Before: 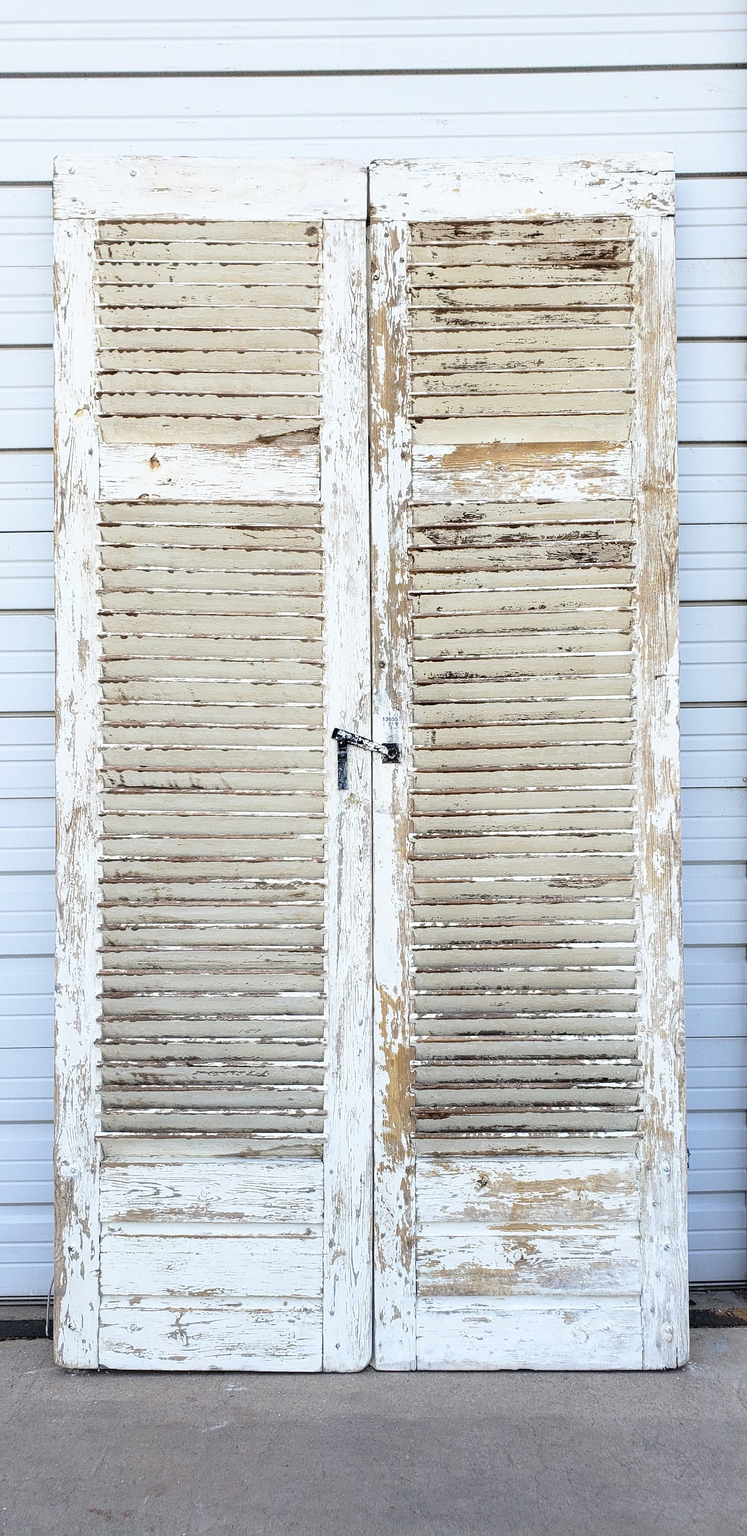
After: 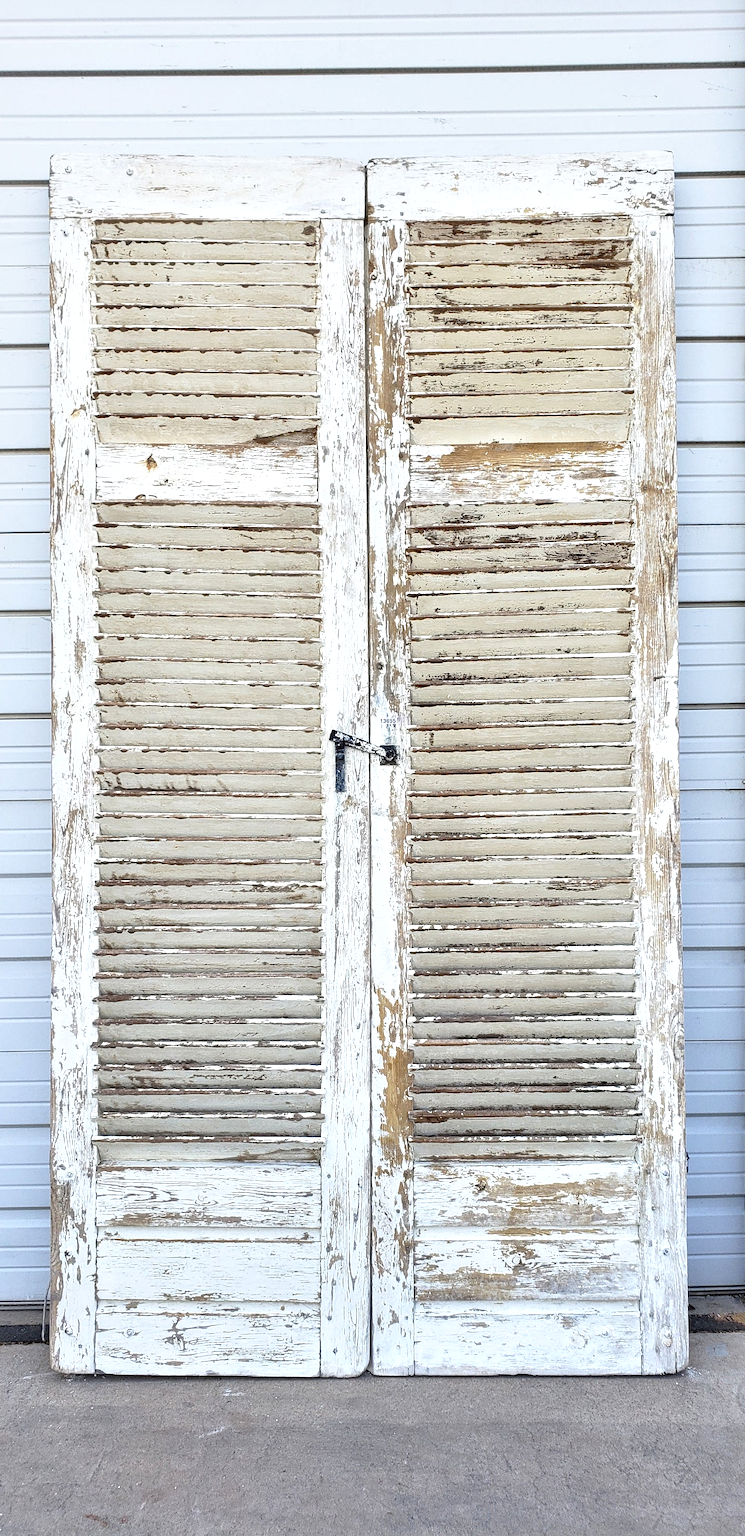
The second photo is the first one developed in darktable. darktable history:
tone equalizer: -7 EV 0.15 EV, -6 EV 0.6 EV, -5 EV 1.15 EV, -4 EV 1.33 EV, -3 EV 1.15 EV, -2 EV 0.6 EV, -1 EV 0.15 EV, mask exposure compensation -0.5 EV
crop and rotate: left 0.614%, top 0.179%, bottom 0.309%
local contrast: mode bilateral grid, contrast 25, coarseness 60, detail 151%, midtone range 0.2
